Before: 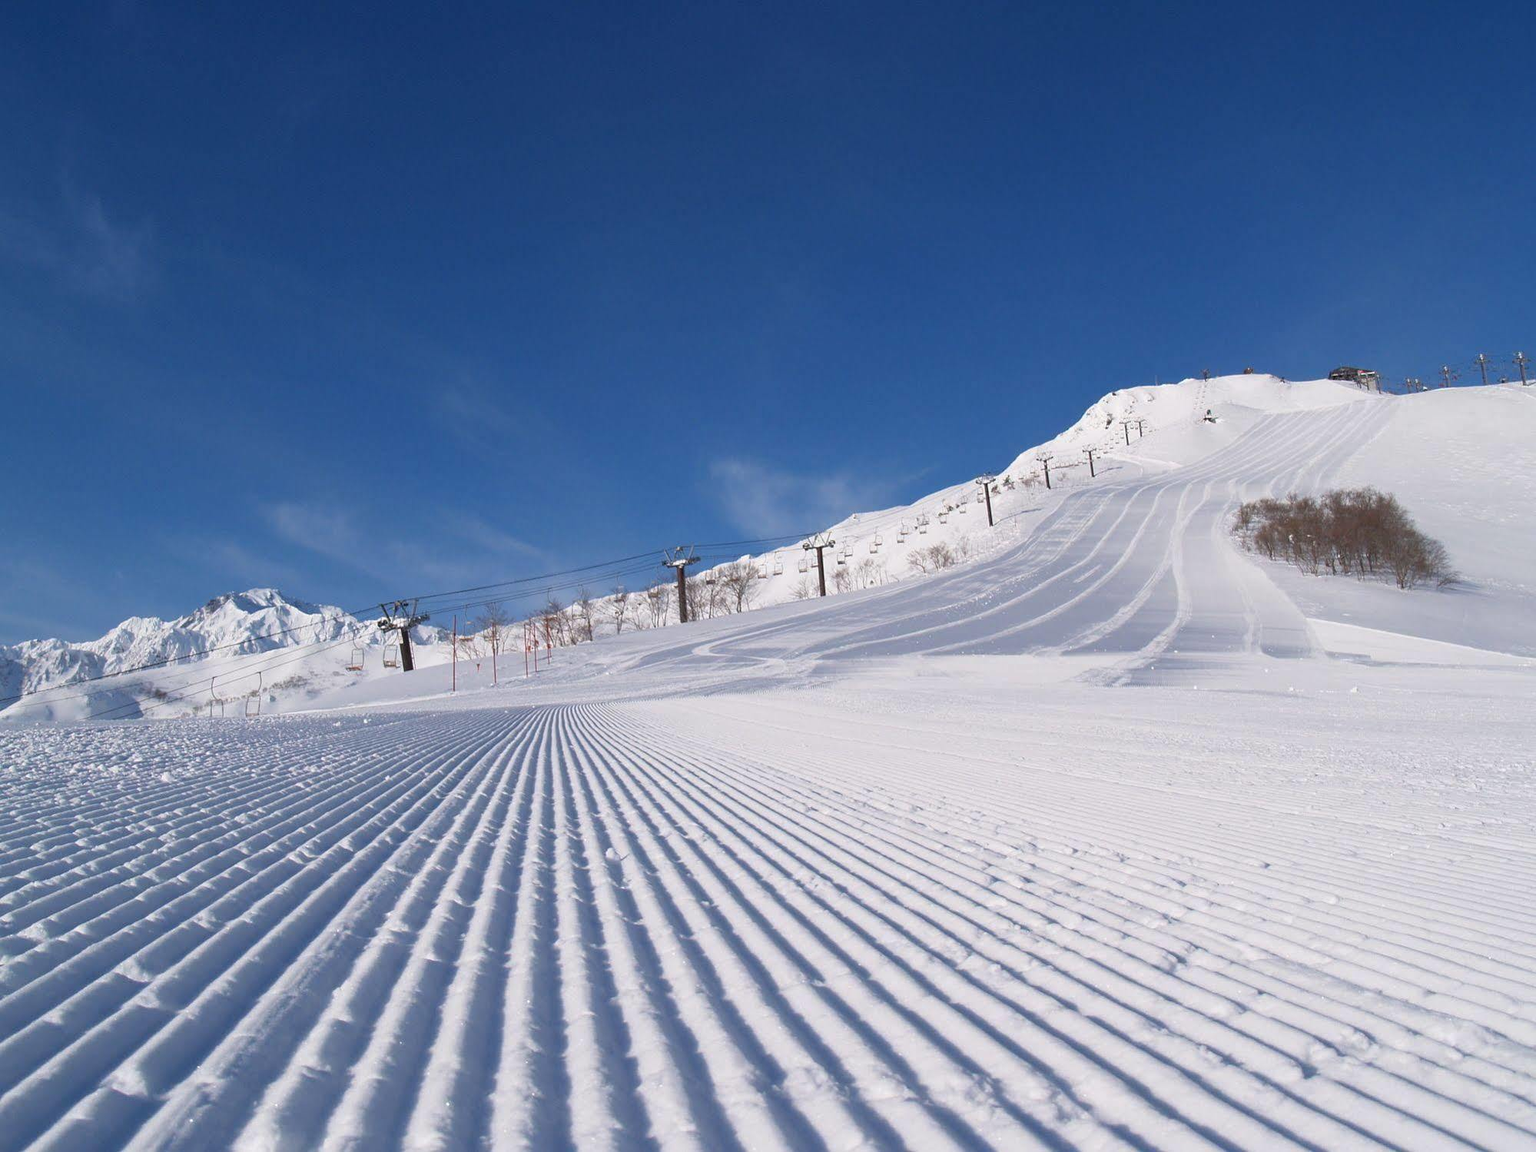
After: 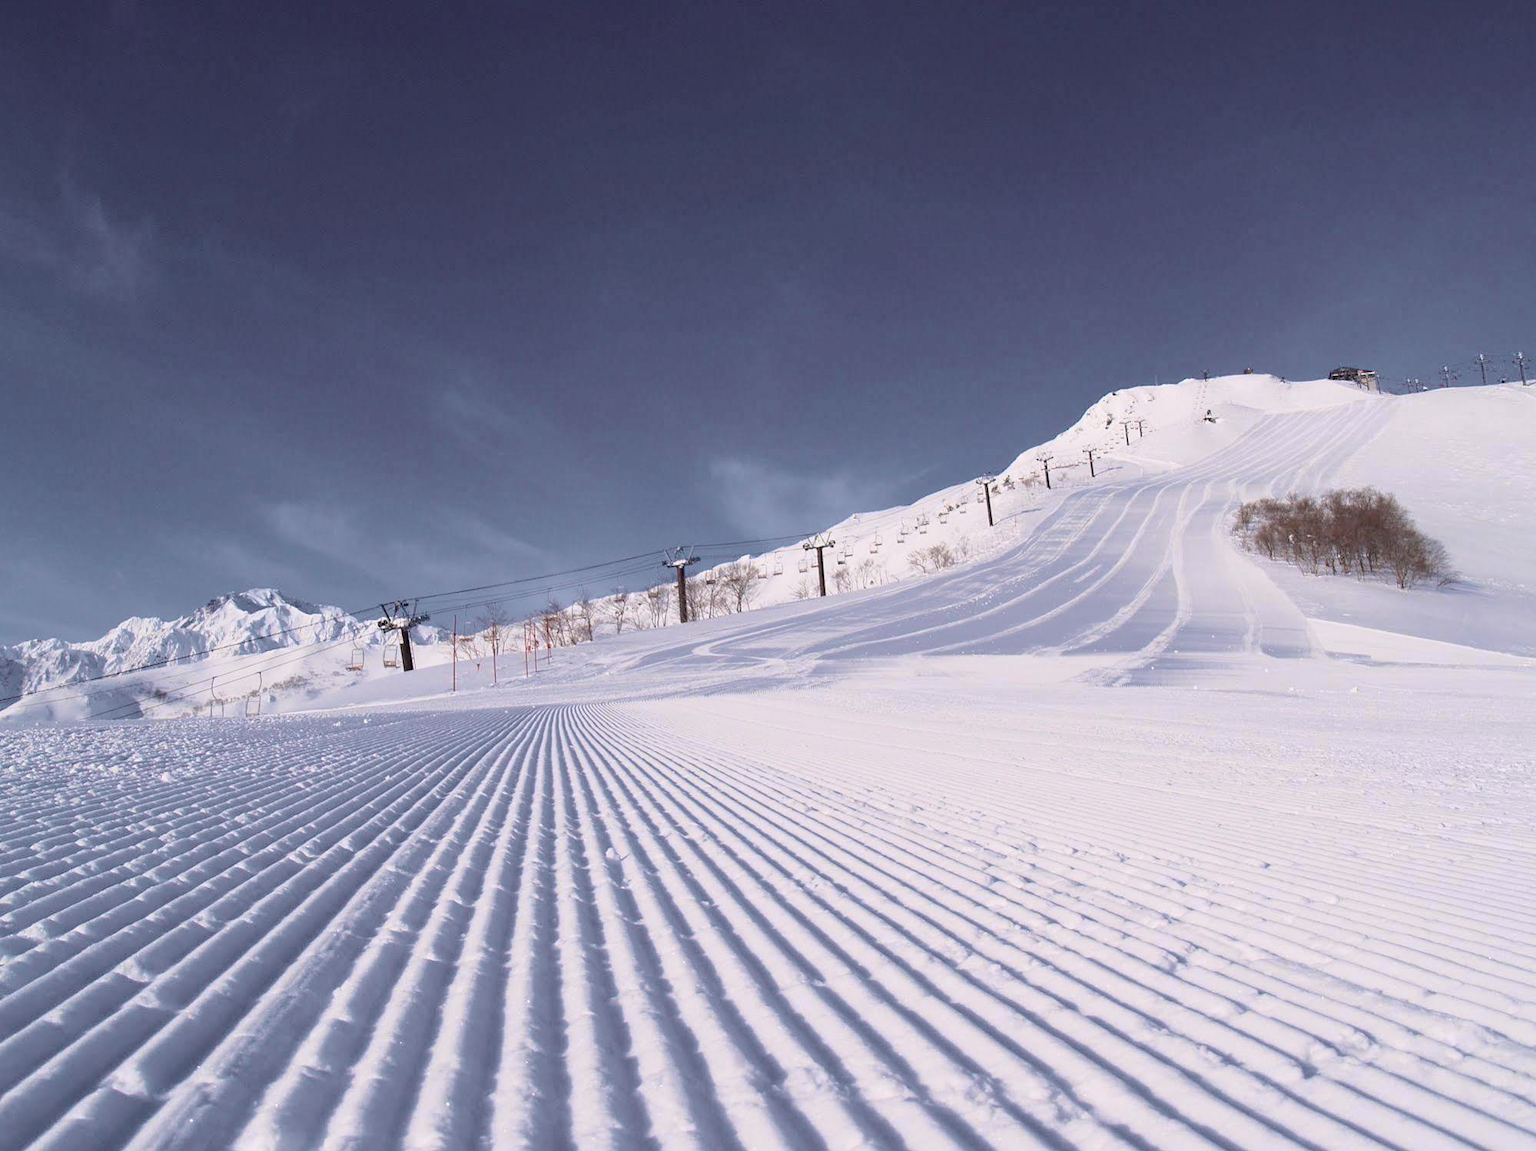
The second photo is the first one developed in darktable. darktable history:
tone curve: curves: ch0 [(0.003, 0.015) (0.104, 0.07) (0.236, 0.218) (0.401, 0.443) (0.495, 0.55) (0.65, 0.68) (0.832, 0.858) (1, 0.977)]; ch1 [(0, 0) (0.161, 0.092) (0.35, 0.33) (0.379, 0.401) (0.45, 0.466) (0.489, 0.499) (0.55, 0.56) (0.621, 0.615) (0.718, 0.734) (1, 1)]; ch2 [(0, 0) (0.369, 0.427) (0.44, 0.434) (0.502, 0.501) (0.557, 0.55) (0.586, 0.59) (1, 1)], color space Lab, independent channels, preserve colors none
